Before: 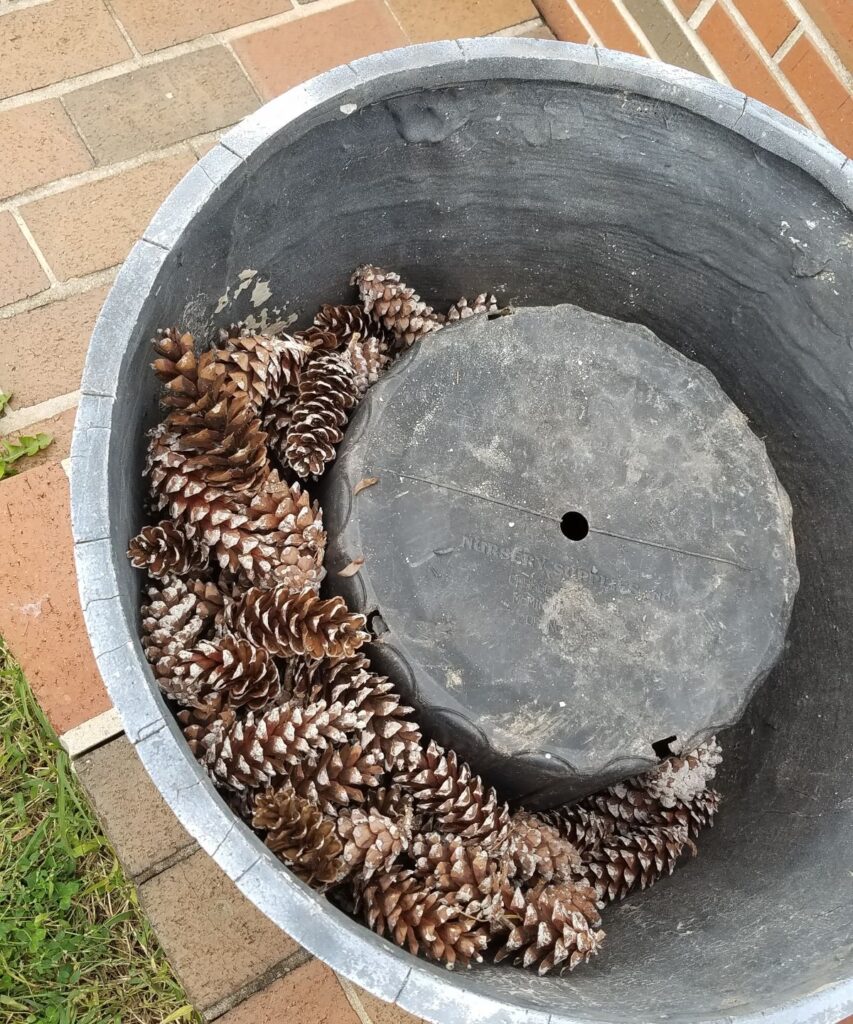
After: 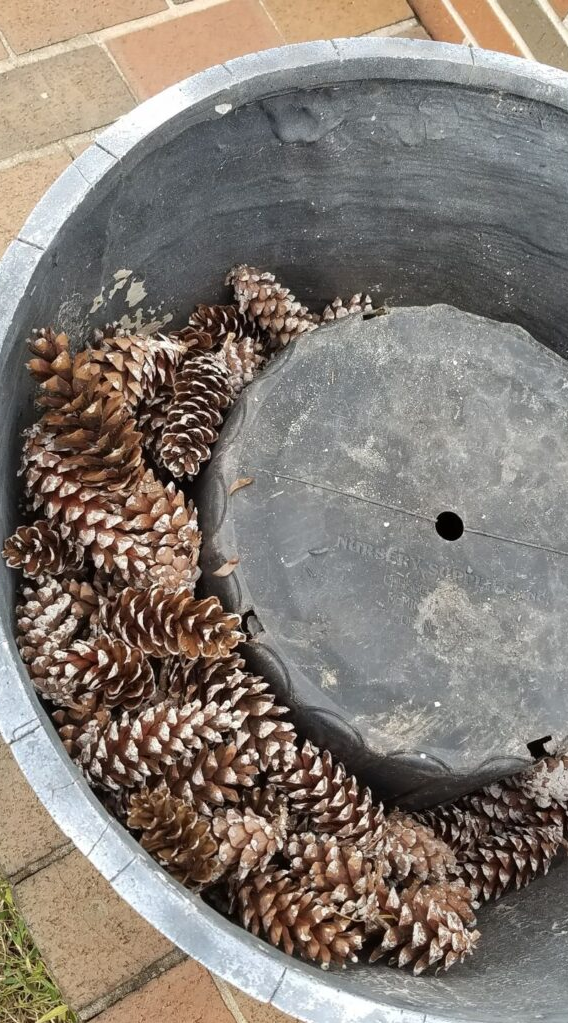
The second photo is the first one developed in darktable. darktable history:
shadows and highlights: shadows 36.65, highlights -27.62, soften with gaussian
crop and rotate: left 14.82%, right 18.528%
